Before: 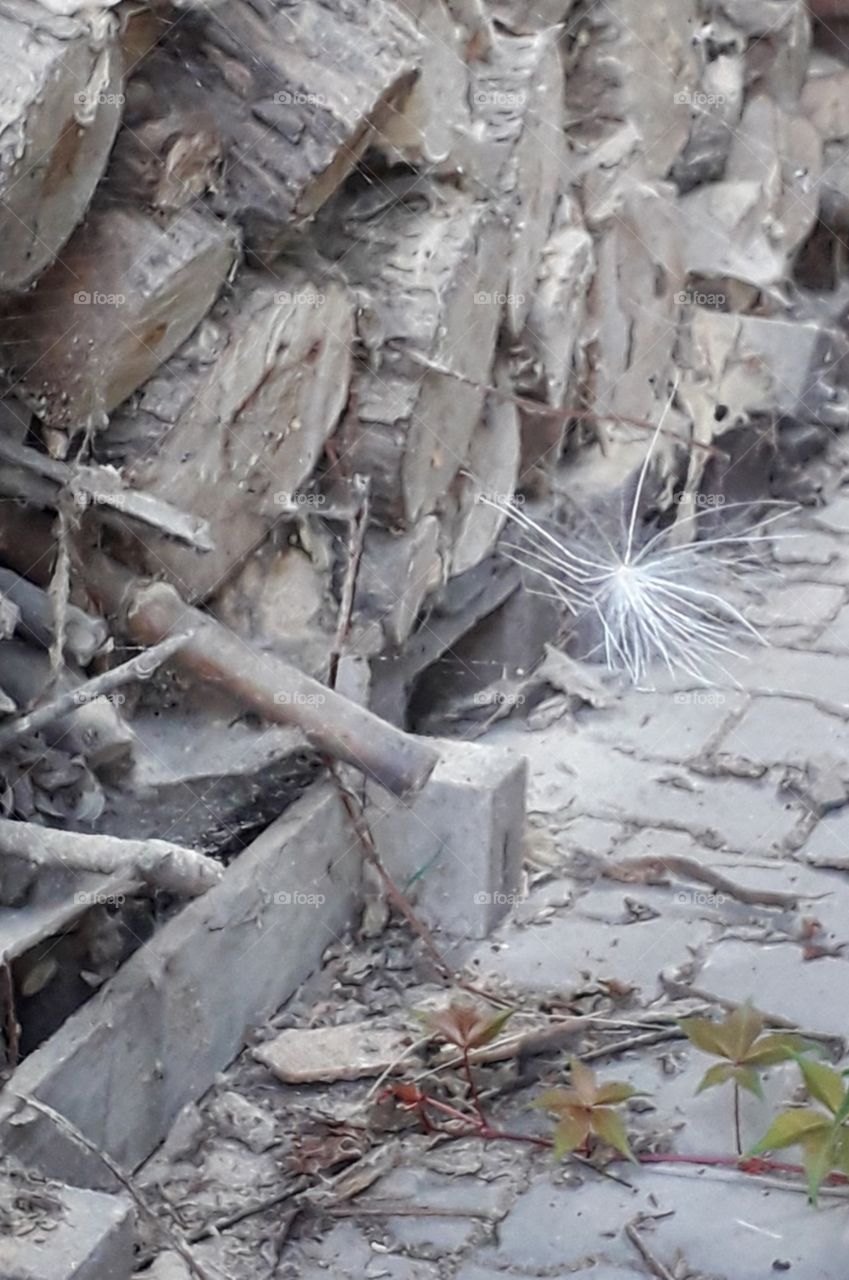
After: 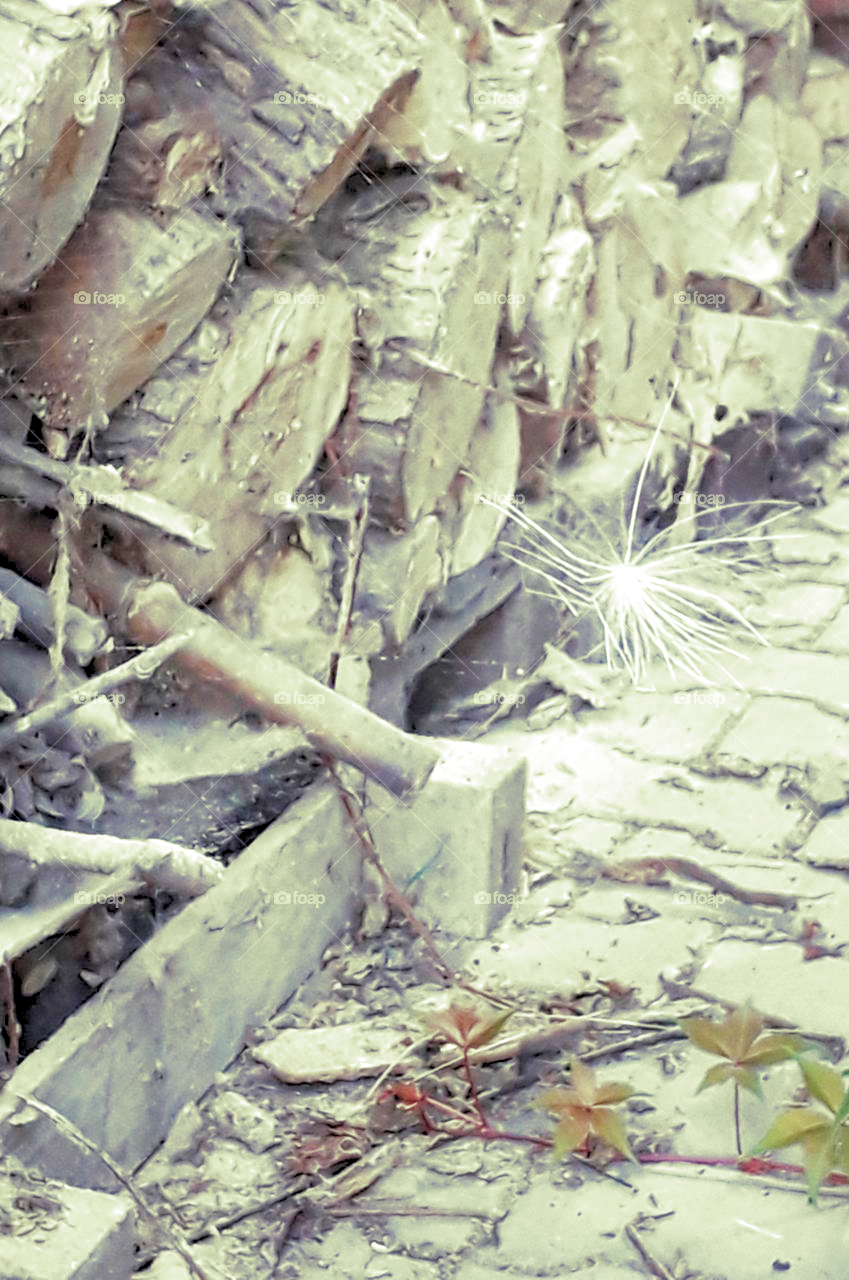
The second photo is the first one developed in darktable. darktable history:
split-toning: shadows › hue 290.82°, shadows › saturation 0.34, highlights › saturation 0.38, balance 0, compress 50%
shadows and highlights: shadows 37.27, highlights -28.18, soften with gaussian
rgb levels: preserve colors sum RGB, levels [[0.038, 0.433, 0.934], [0, 0.5, 1], [0, 0.5, 1]]
exposure: exposure 0.781 EV, compensate highlight preservation false
velvia: on, module defaults
